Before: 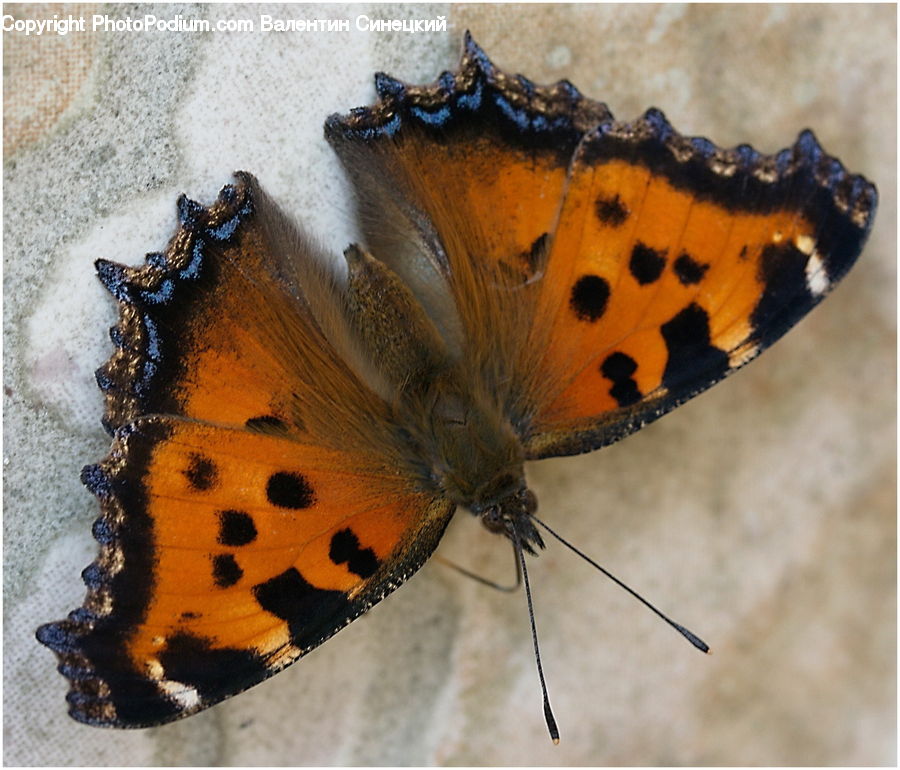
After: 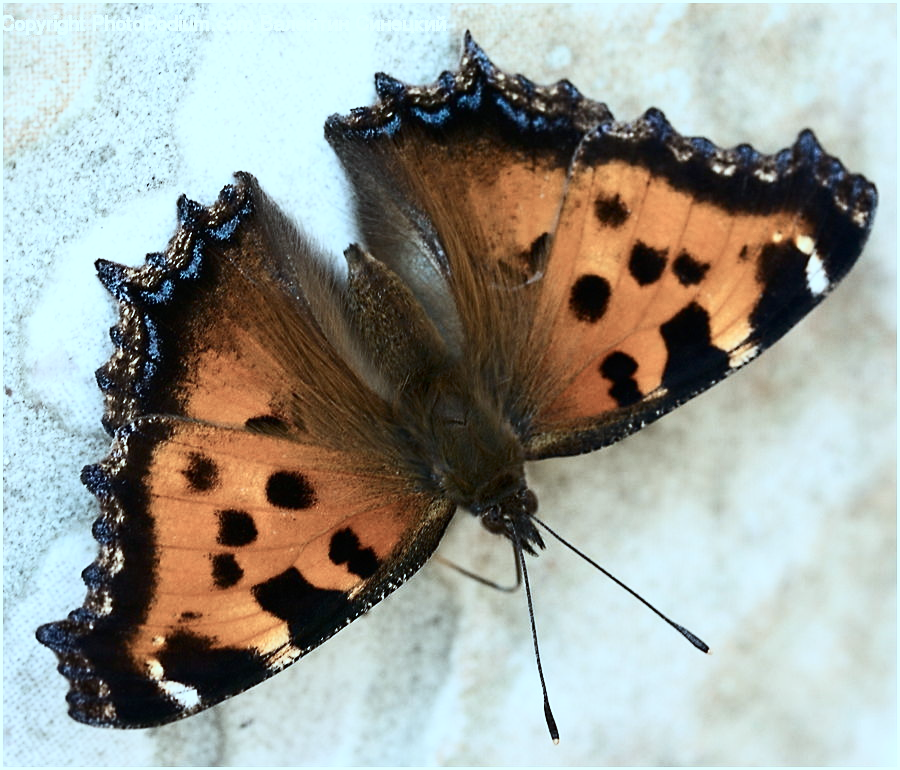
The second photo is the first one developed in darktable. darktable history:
contrast brightness saturation: contrast 0.277
color correction: highlights a* -12.95, highlights b* -17.85, saturation 0.708
base curve: curves: ch0 [(0, 0) (0.579, 0.807) (1, 1)], preserve colors none
